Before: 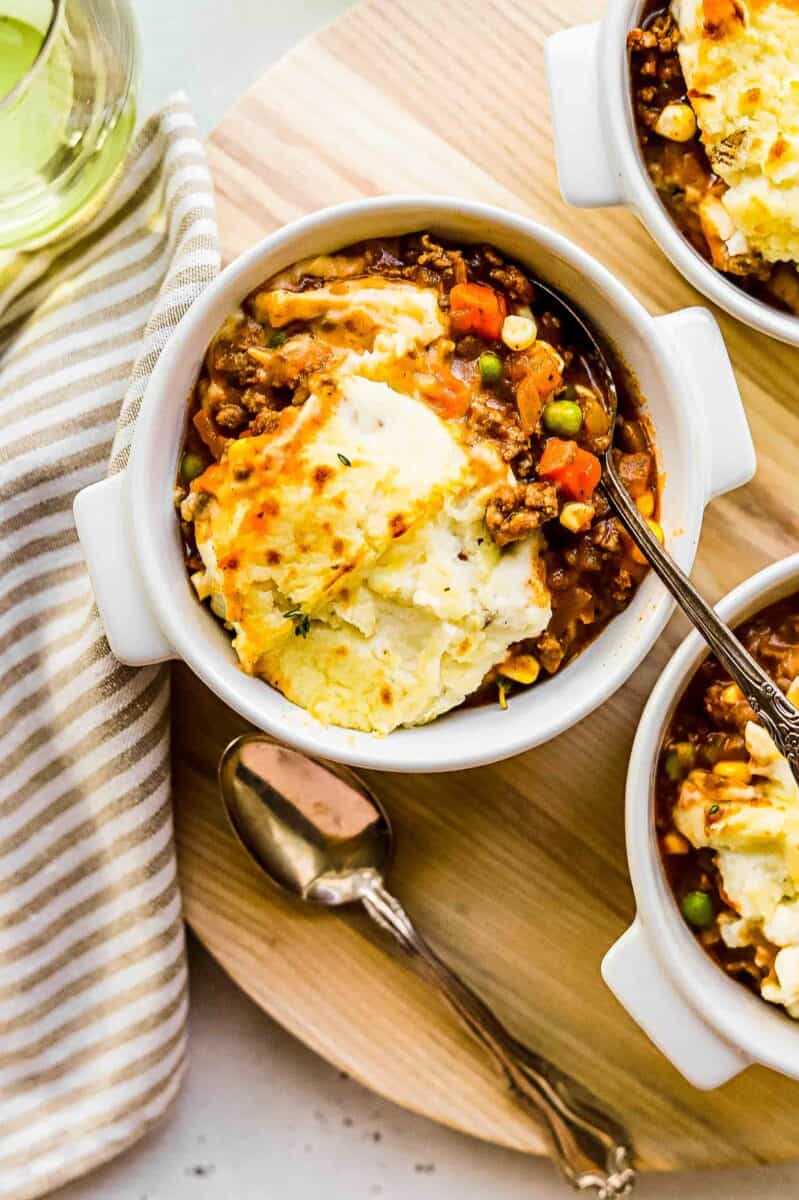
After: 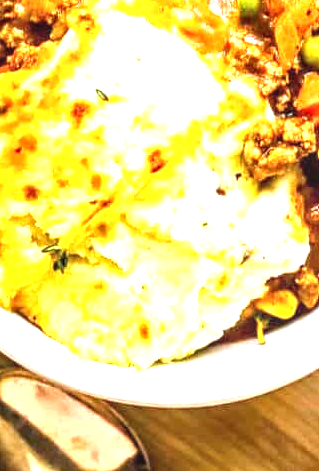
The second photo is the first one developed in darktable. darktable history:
crop: left 30.3%, top 30.488%, right 29.712%, bottom 30.238%
local contrast: on, module defaults
exposure: black level correction 0, exposure 1.372 EV, compensate highlight preservation false
